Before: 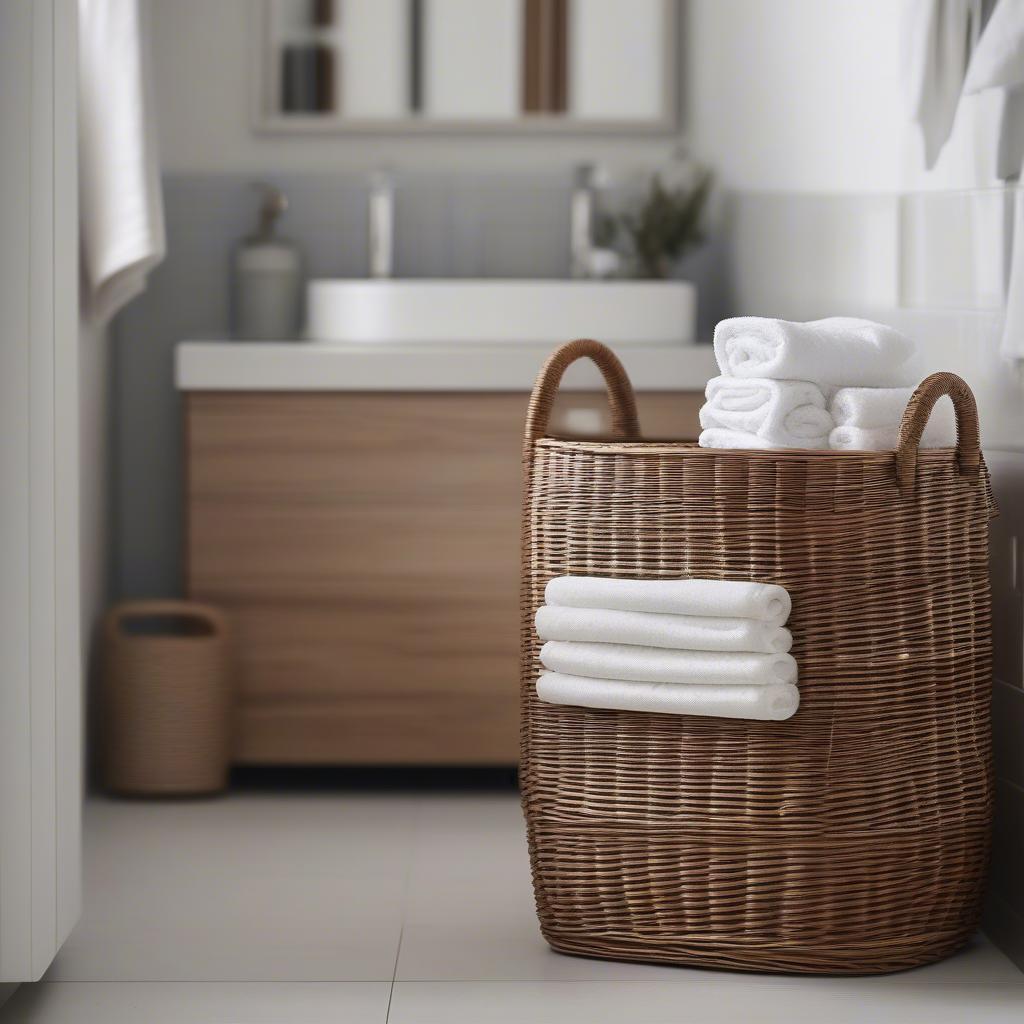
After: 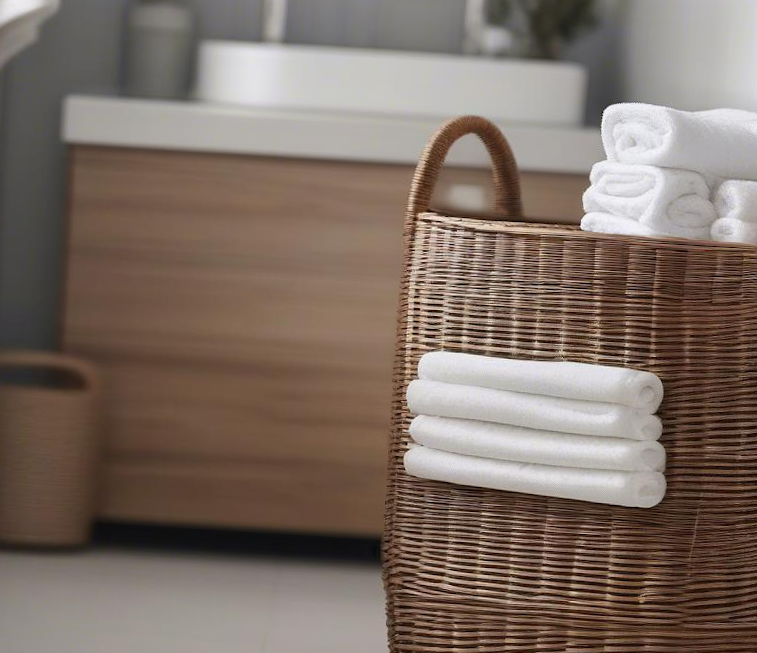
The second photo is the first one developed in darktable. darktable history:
crop and rotate: angle -3.38°, left 9.774%, top 20.704%, right 11.976%, bottom 11.843%
